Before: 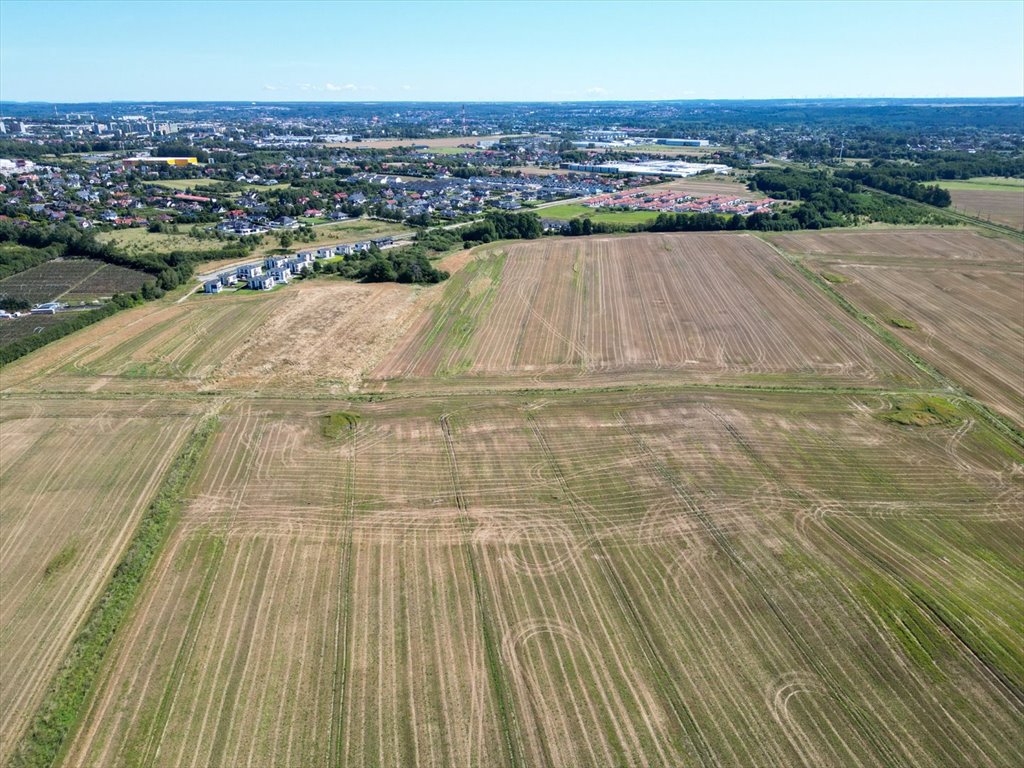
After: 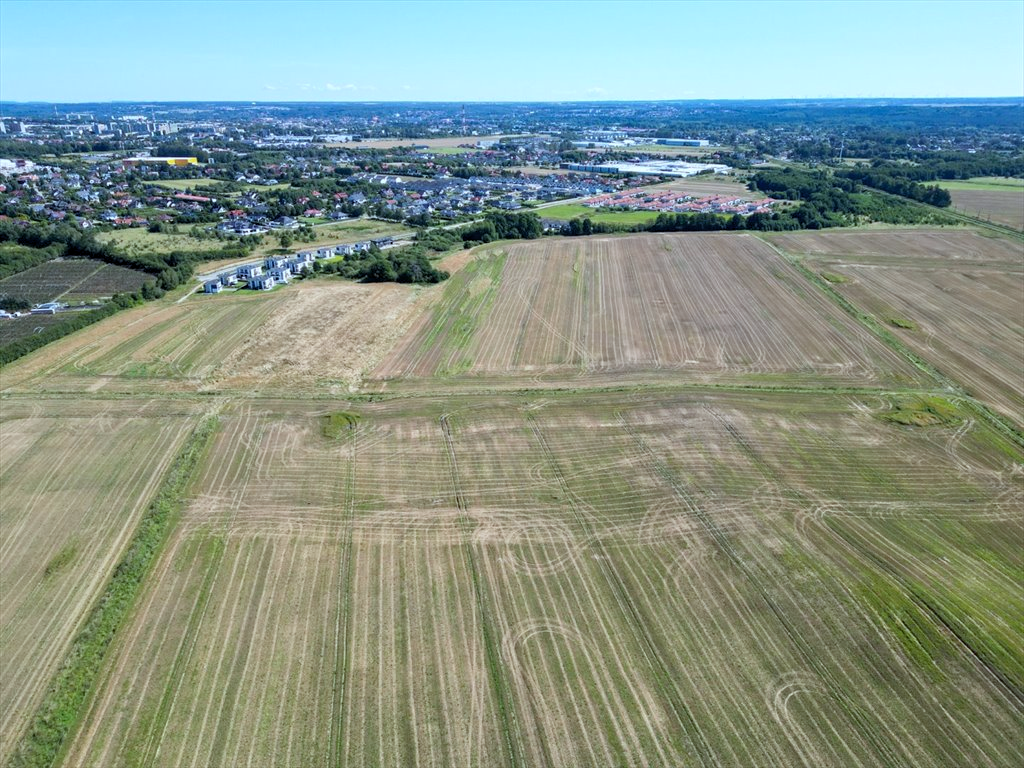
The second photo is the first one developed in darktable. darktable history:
levels: levels [0.018, 0.493, 1]
white balance: red 0.925, blue 1.046
